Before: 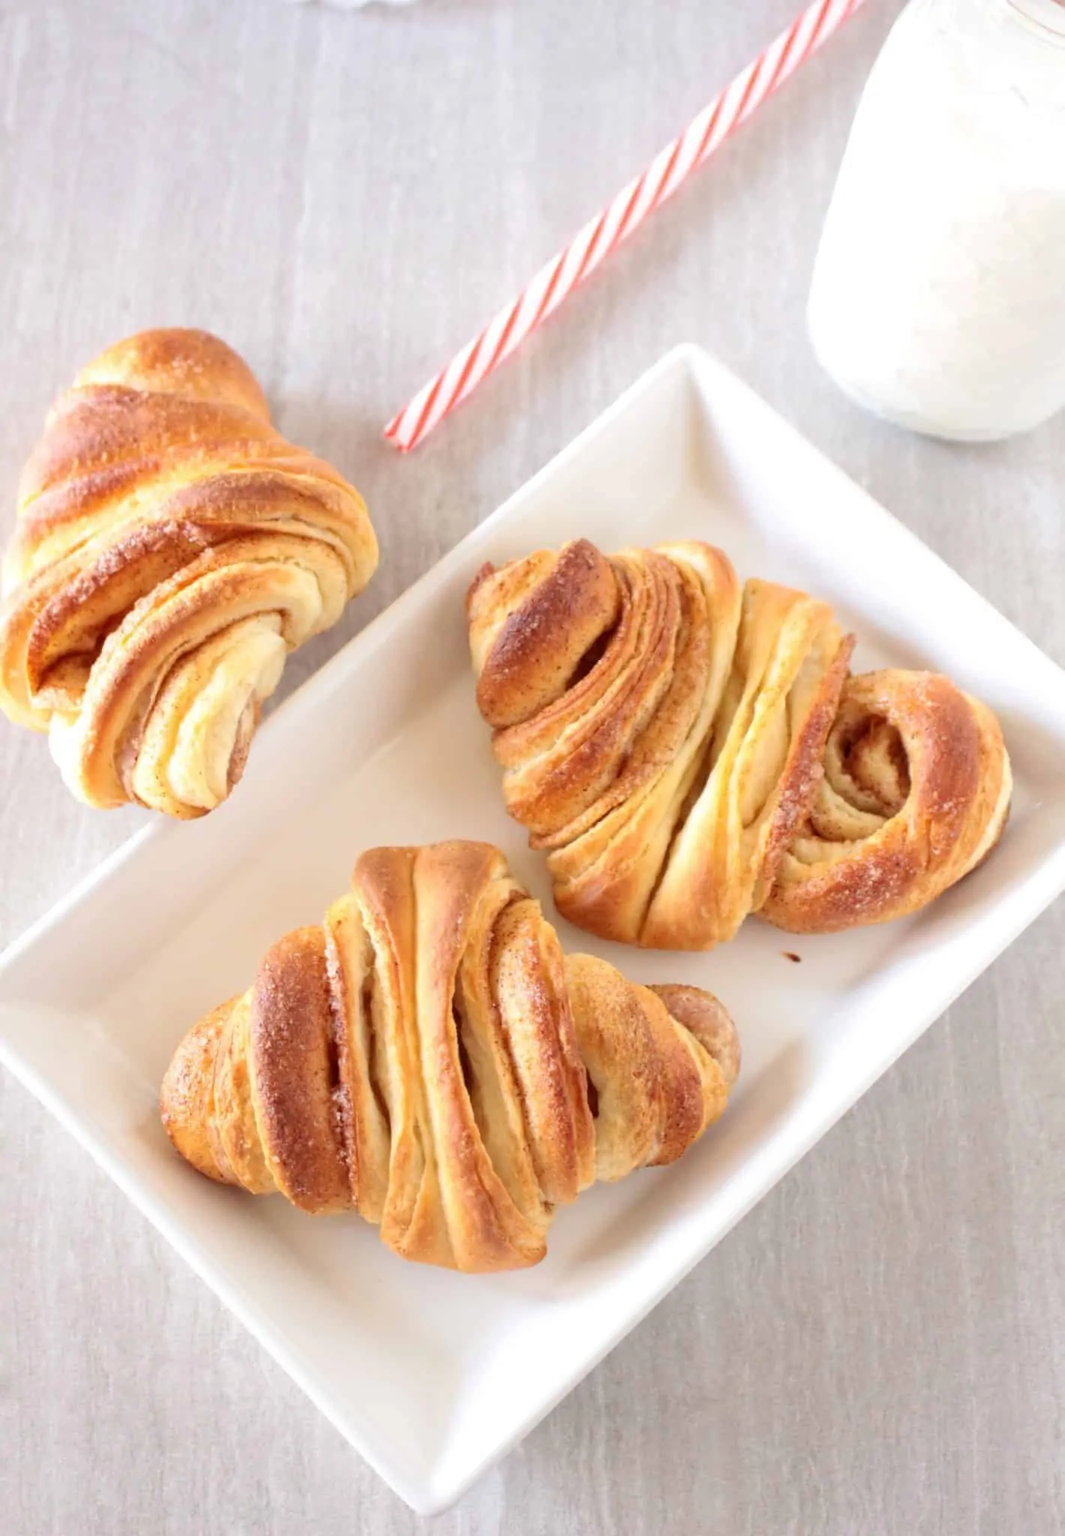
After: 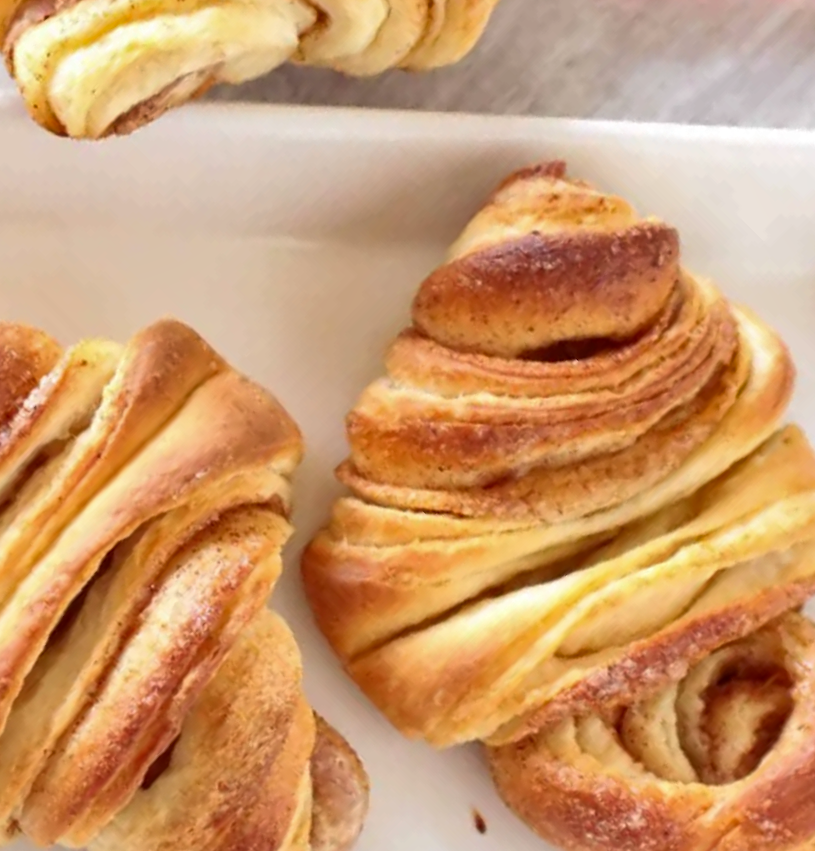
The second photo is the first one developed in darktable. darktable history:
shadows and highlights: low approximation 0.01, soften with gaussian
crop and rotate: angle -44.9°, top 16.427%, right 0.911%, bottom 11.76%
